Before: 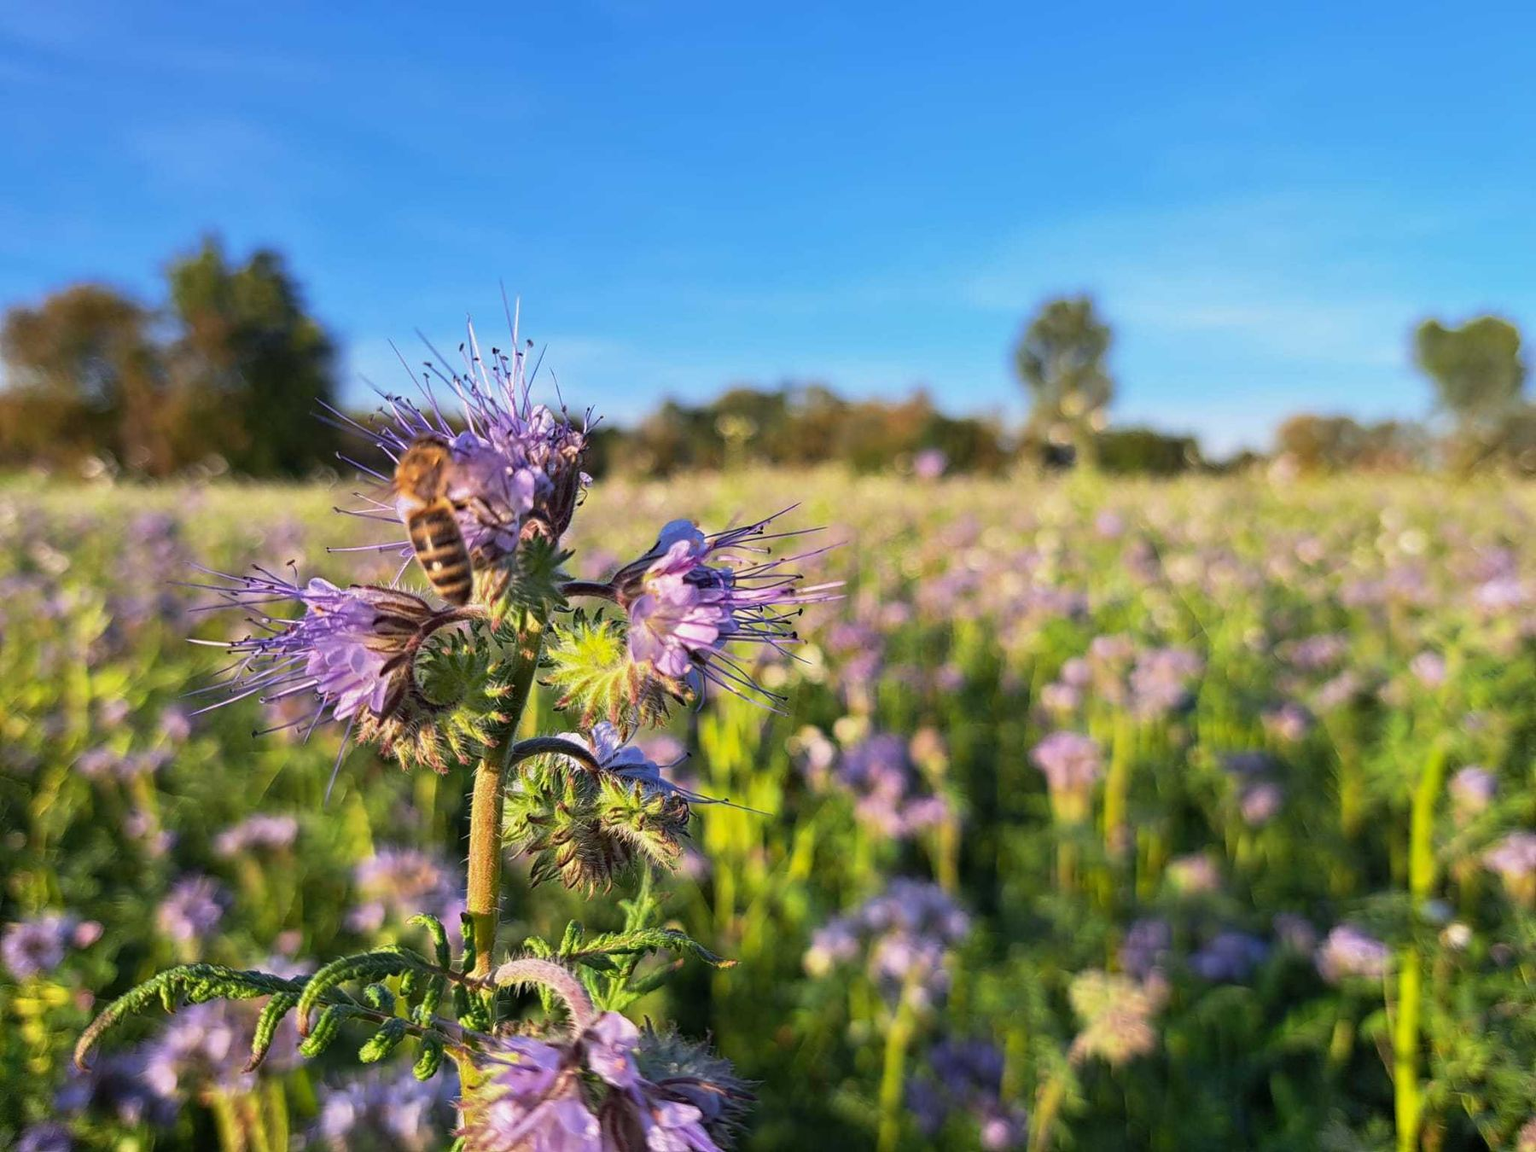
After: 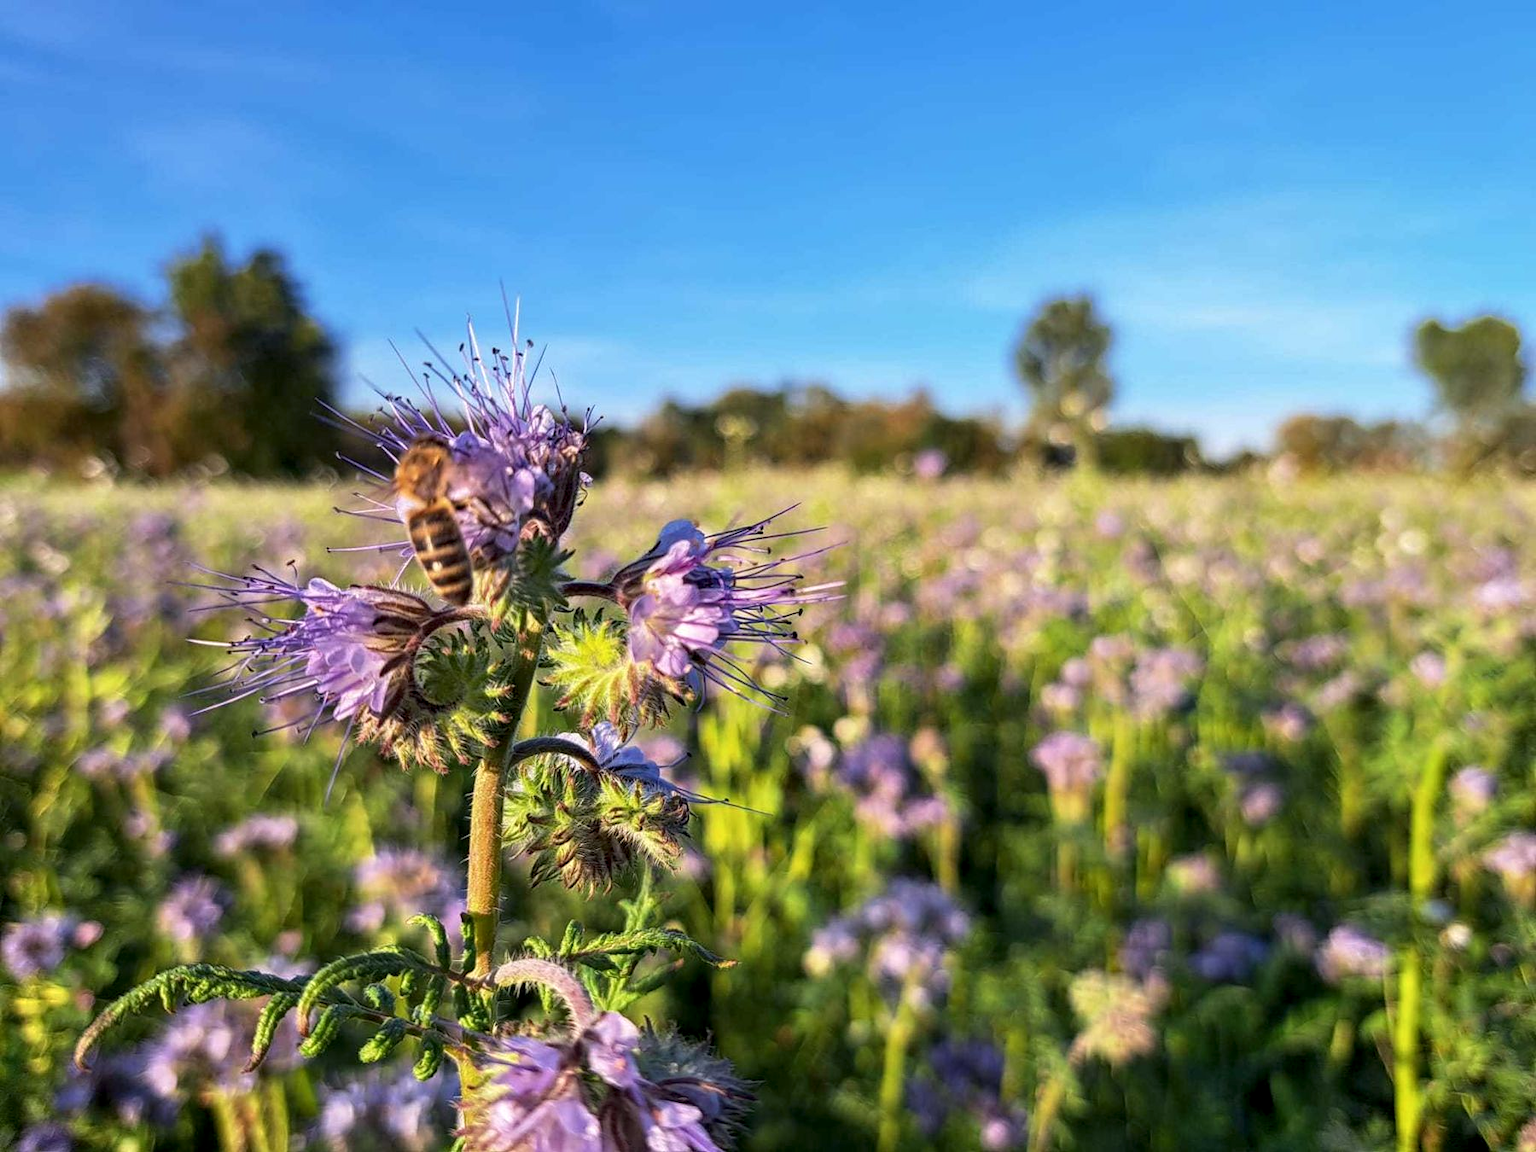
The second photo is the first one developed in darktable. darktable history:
local contrast: highlights 87%, shadows 83%
